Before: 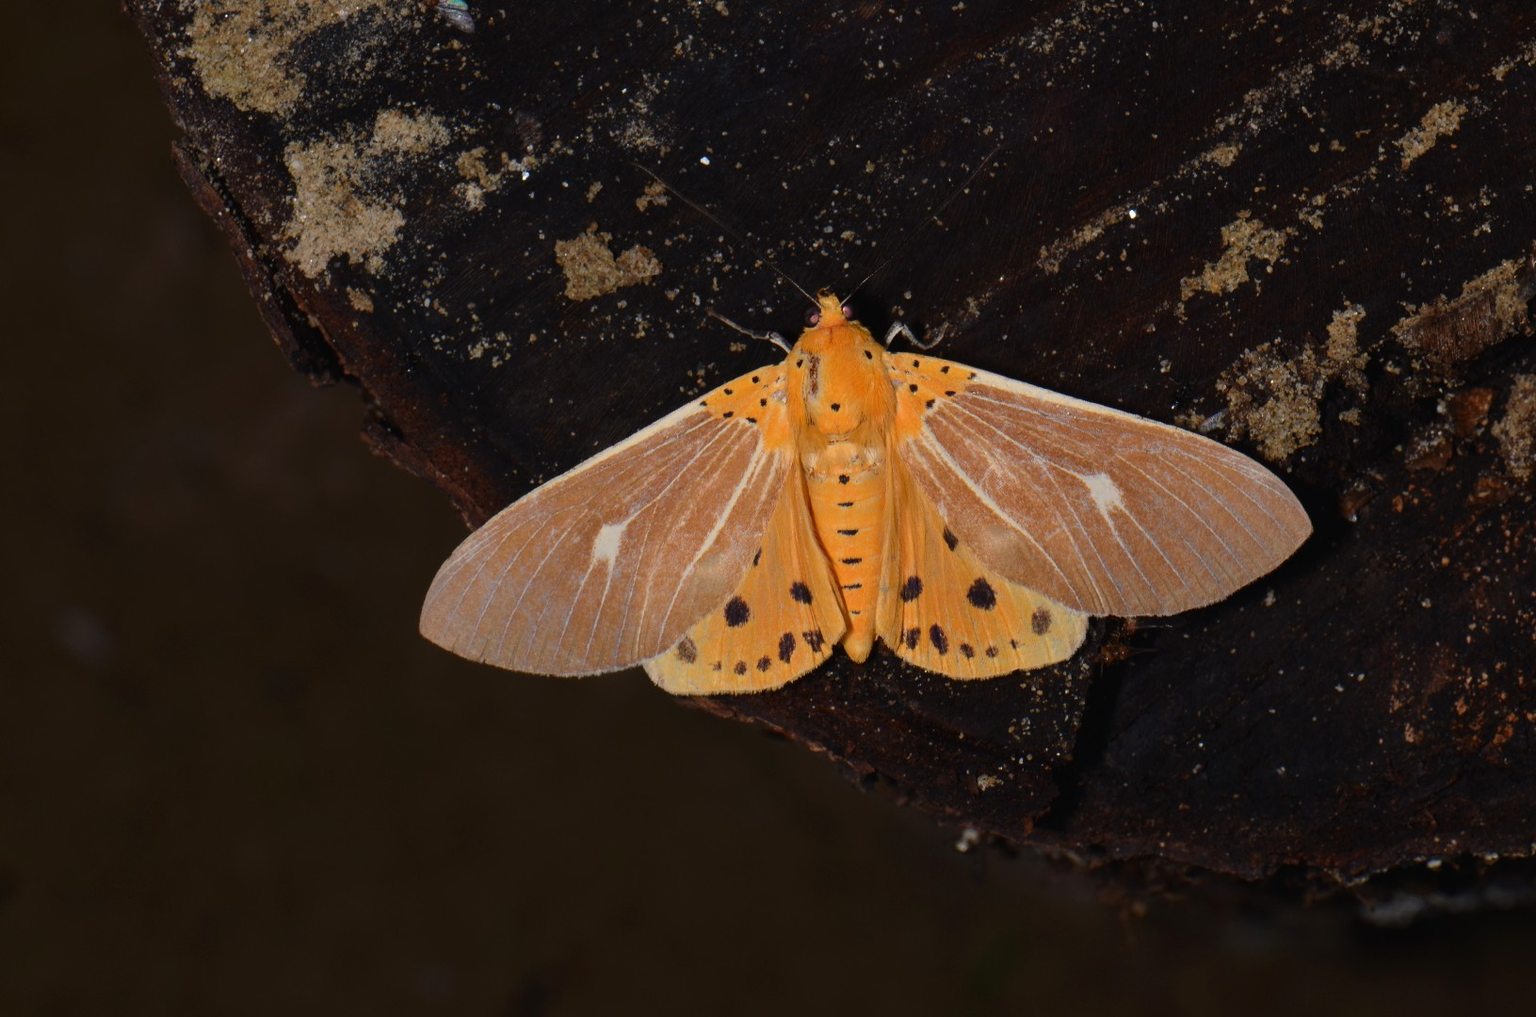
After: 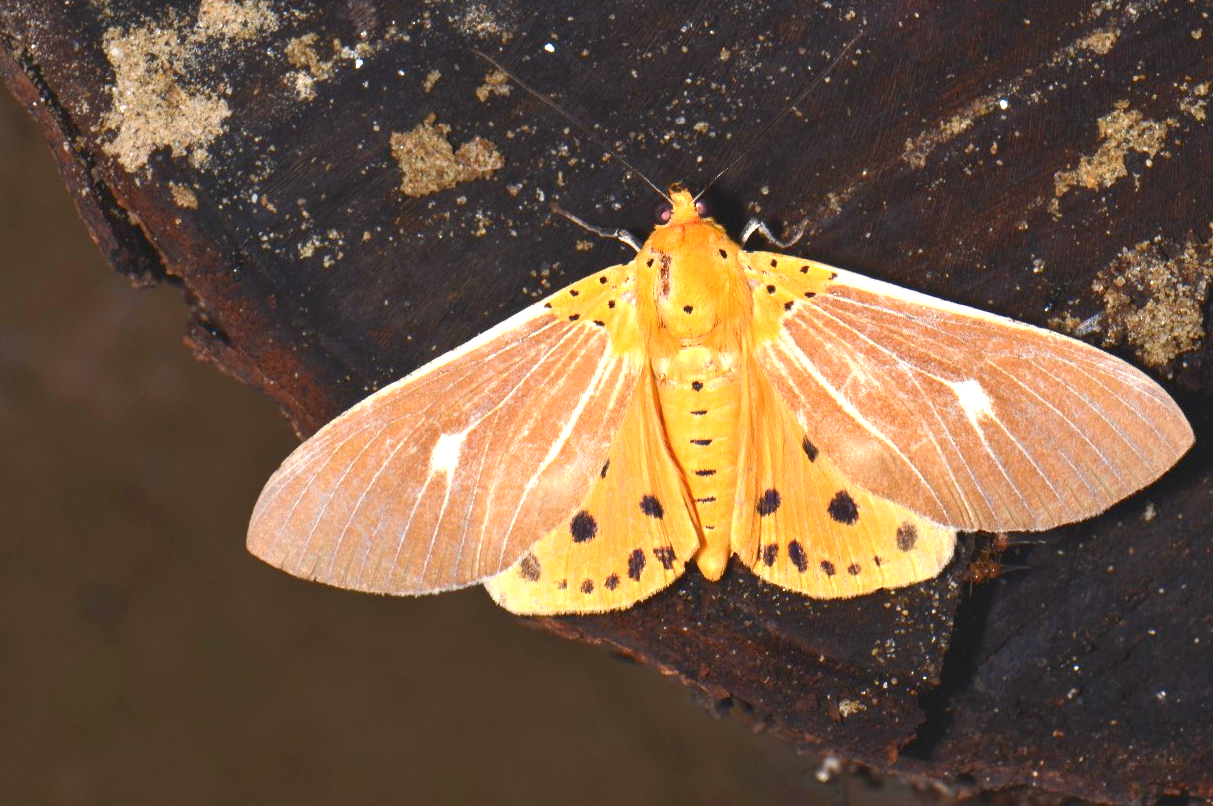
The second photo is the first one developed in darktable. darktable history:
exposure: black level correction 0, exposure 2.428 EV, compensate highlight preservation false
crop and rotate: left 12.21%, top 11.391%, right 13.376%, bottom 13.919%
tone equalizer: -8 EV -0.019 EV, -7 EV 0.007 EV, -6 EV -0.007 EV, -5 EV 0.005 EV, -4 EV -0.044 EV, -3 EV -0.23 EV, -2 EV -0.691 EV, -1 EV -0.96 EV, +0 EV -0.983 EV
levels: mode automatic
